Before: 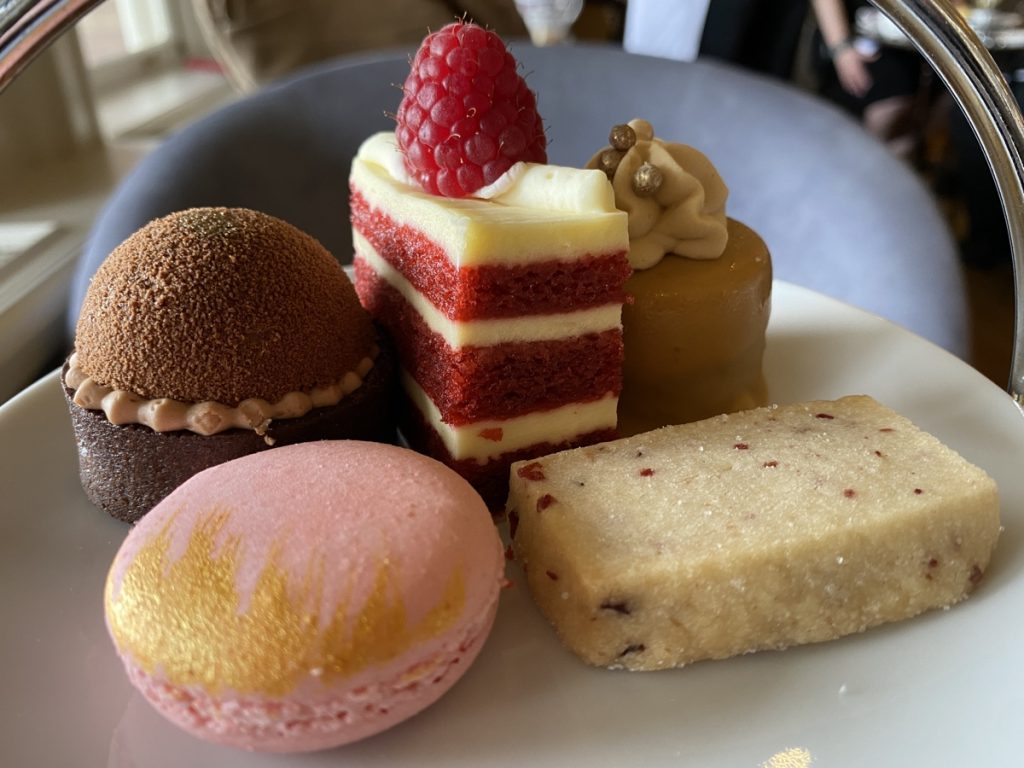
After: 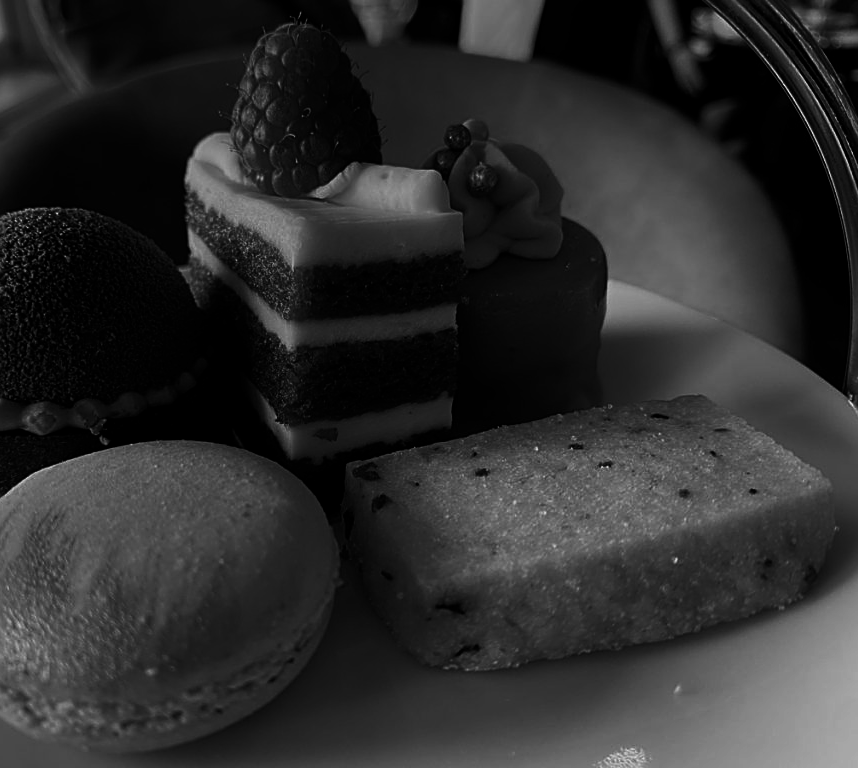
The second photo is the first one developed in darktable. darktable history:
crop: left 16.145%
sharpen: on, module defaults
contrast brightness saturation: contrast -0.03, brightness -0.59, saturation -1
graduated density: hue 238.83°, saturation 50%
color calibration: output gray [0.28, 0.41, 0.31, 0], gray › normalize channels true, illuminant same as pipeline (D50), adaptation XYZ, x 0.346, y 0.359, gamut compression 0
white balance: red 0.986, blue 1.01
monochrome: a 30.25, b 92.03
